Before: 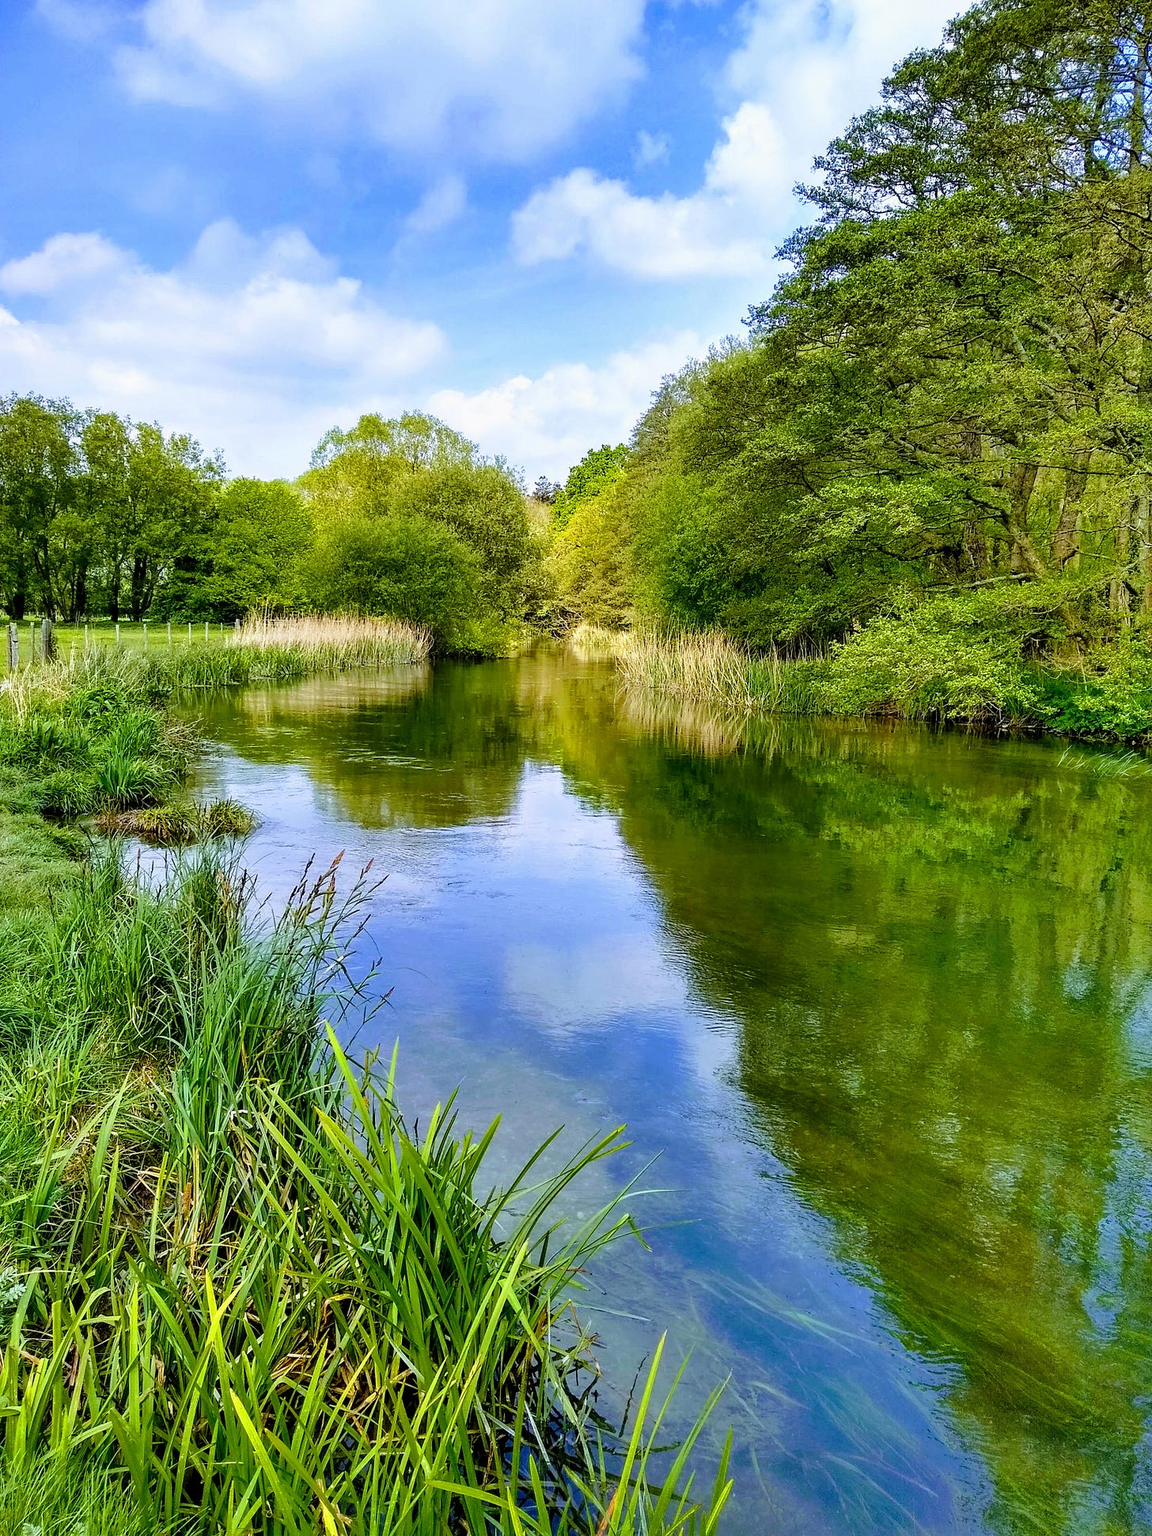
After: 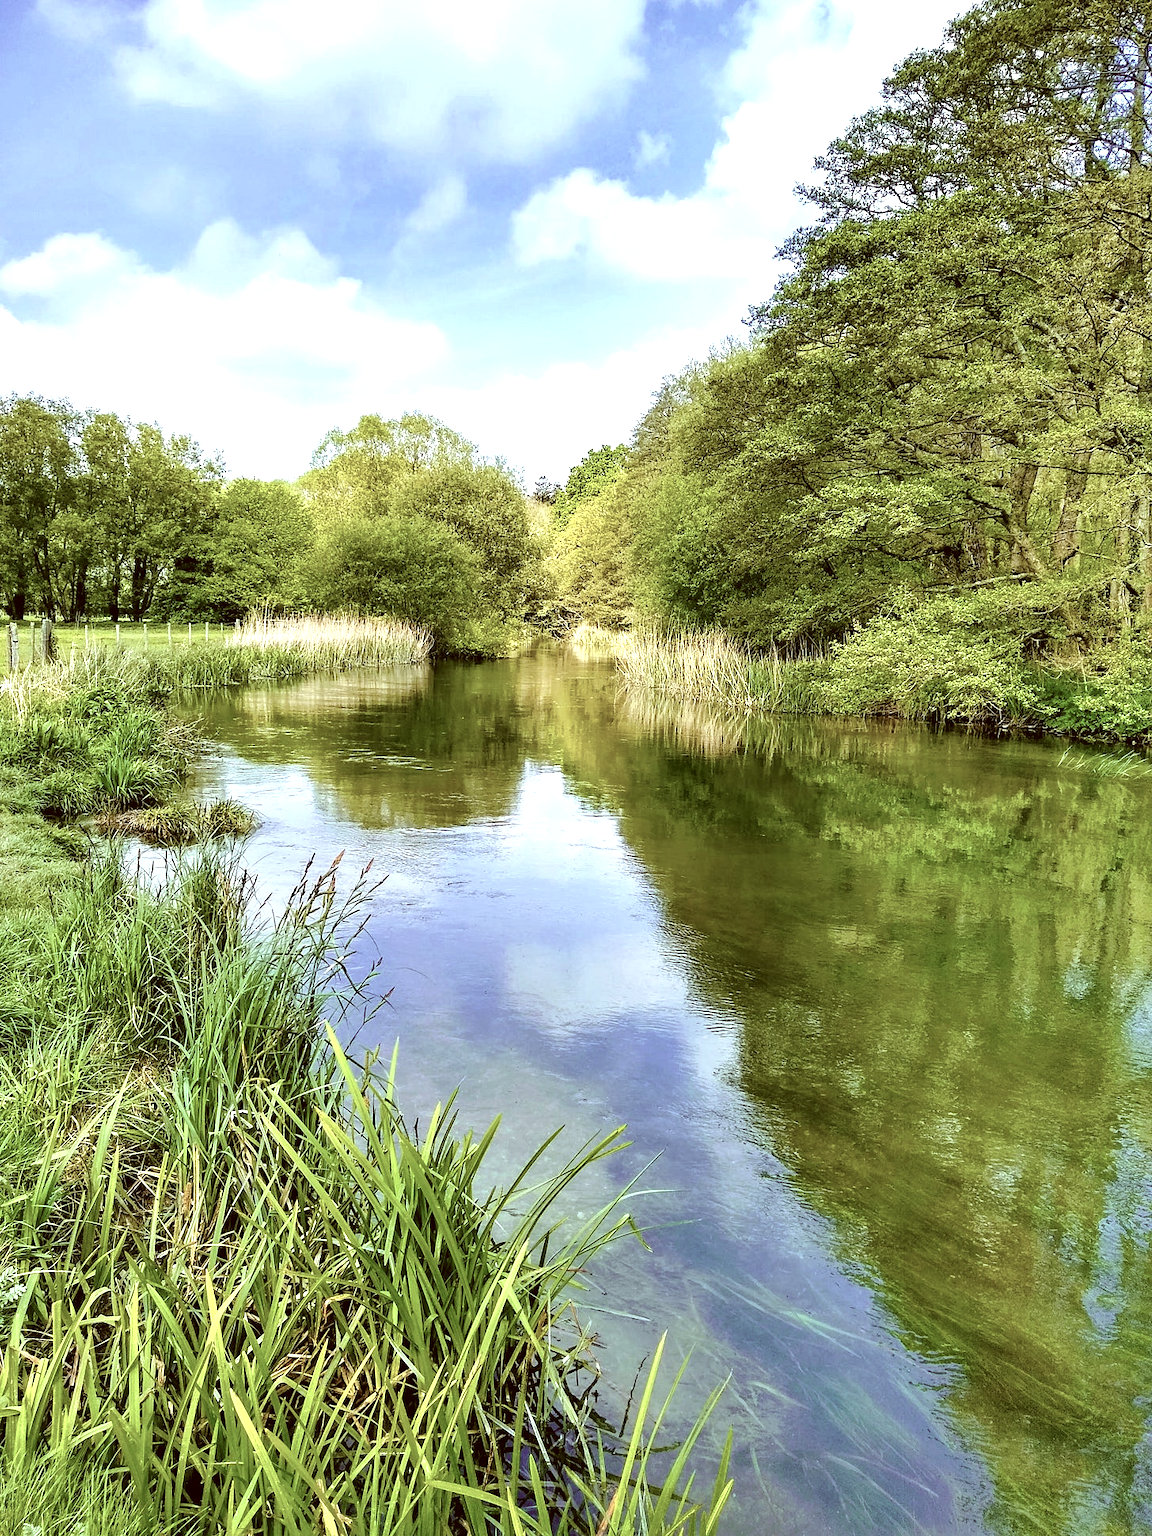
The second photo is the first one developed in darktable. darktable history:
exposure: black level correction 0, exposure 0.68 EV, compensate exposure bias true, compensate highlight preservation false
color correction: highlights a* -5.94, highlights b* 9.48, shadows a* 10.12, shadows b* 23.94
color zones: curves: ch0 [(0, 0.559) (0.153, 0.551) (0.229, 0.5) (0.429, 0.5) (0.571, 0.5) (0.714, 0.5) (0.857, 0.5) (1, 0.559)]; ch1 [(0, 0.417) (0.112, 0.336) (0.213, 0.26) (0.429, 0.34) (0.571, 0.35) (0.683, 0.331) (0.857, 0.344) (1, 0.417)]
